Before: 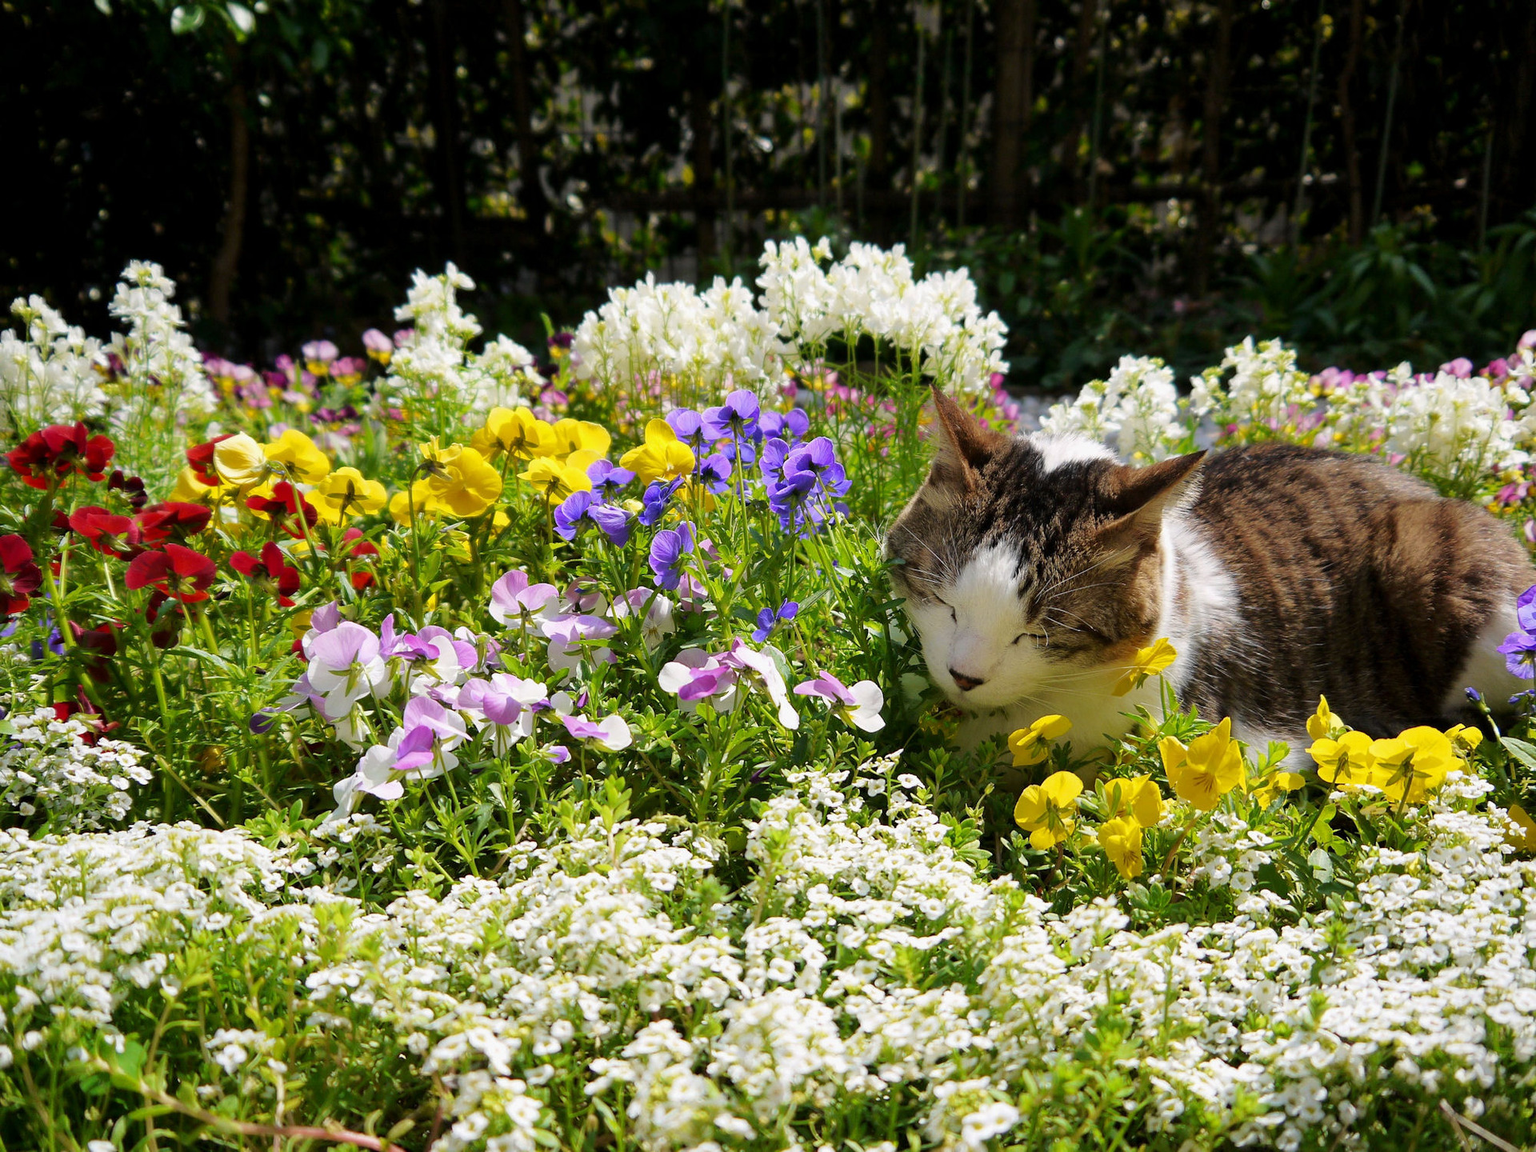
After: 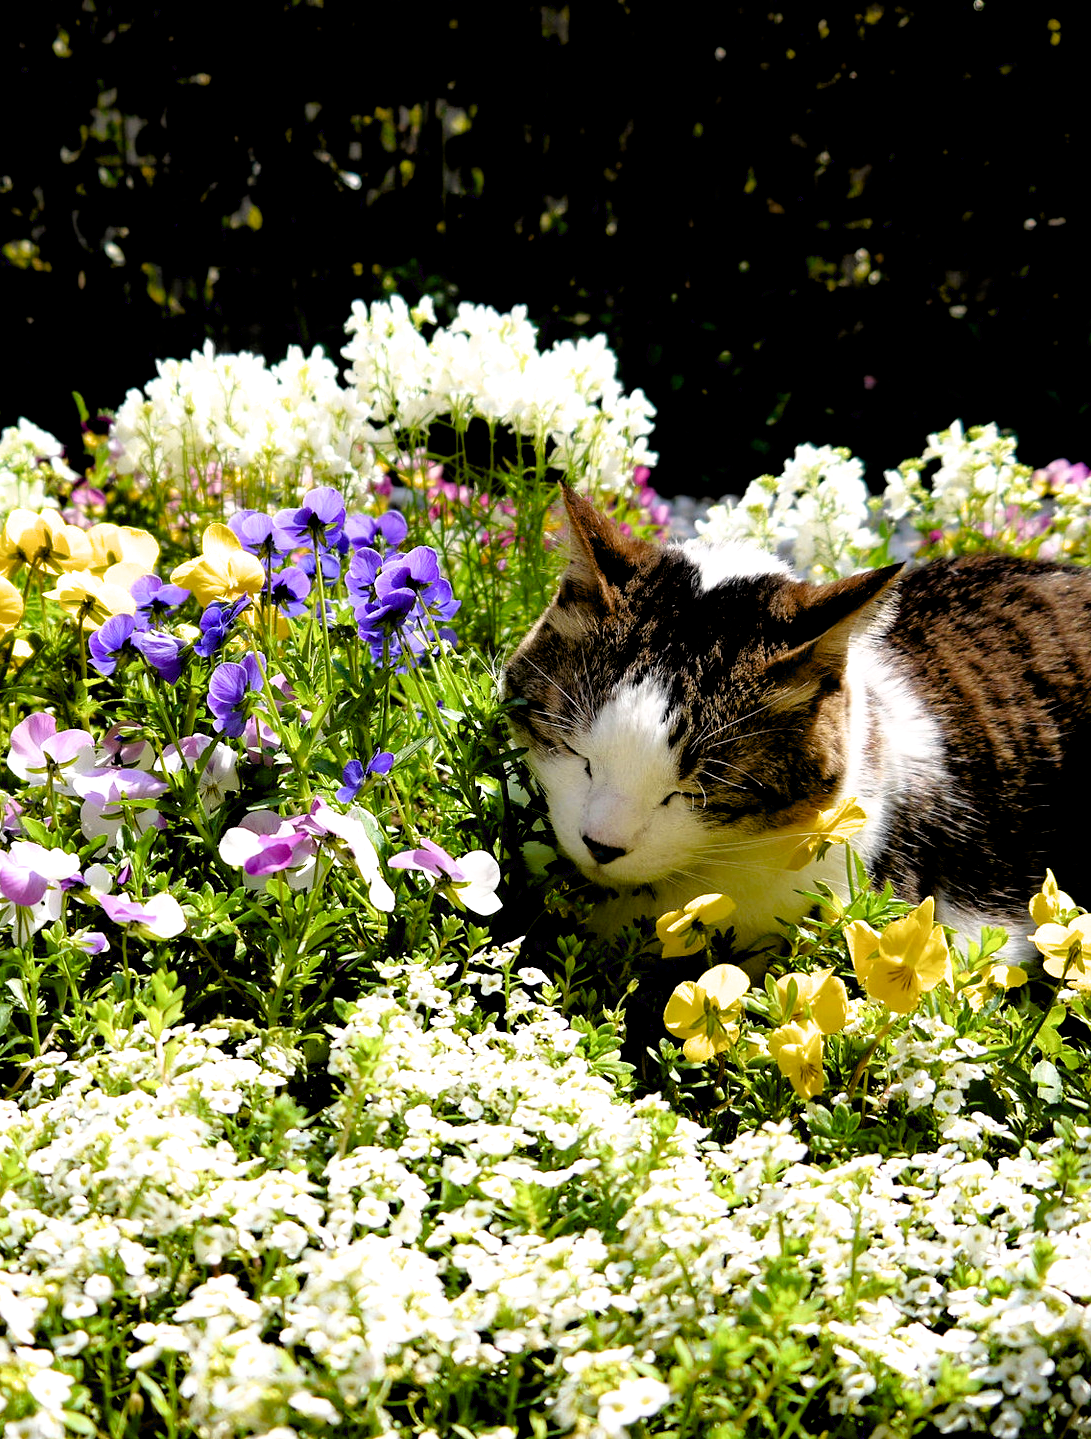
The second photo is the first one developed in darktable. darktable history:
filmic rgb: black relative exposure -8.19 EV, white relative exposure 2.2 EV, target white luminance 99.938%, hardness 7.13, latitude 75.46%, contrast 1.318, highlights saturation mix -1.48%, shadows ↔ highlights balance 30.68%
crop: left 31.509%, top 0.003%, right 11.652%
exposure: black level correction 0.025, exposure 0.184 EV, compensate exposure bias true, compensate highlight preservation false
